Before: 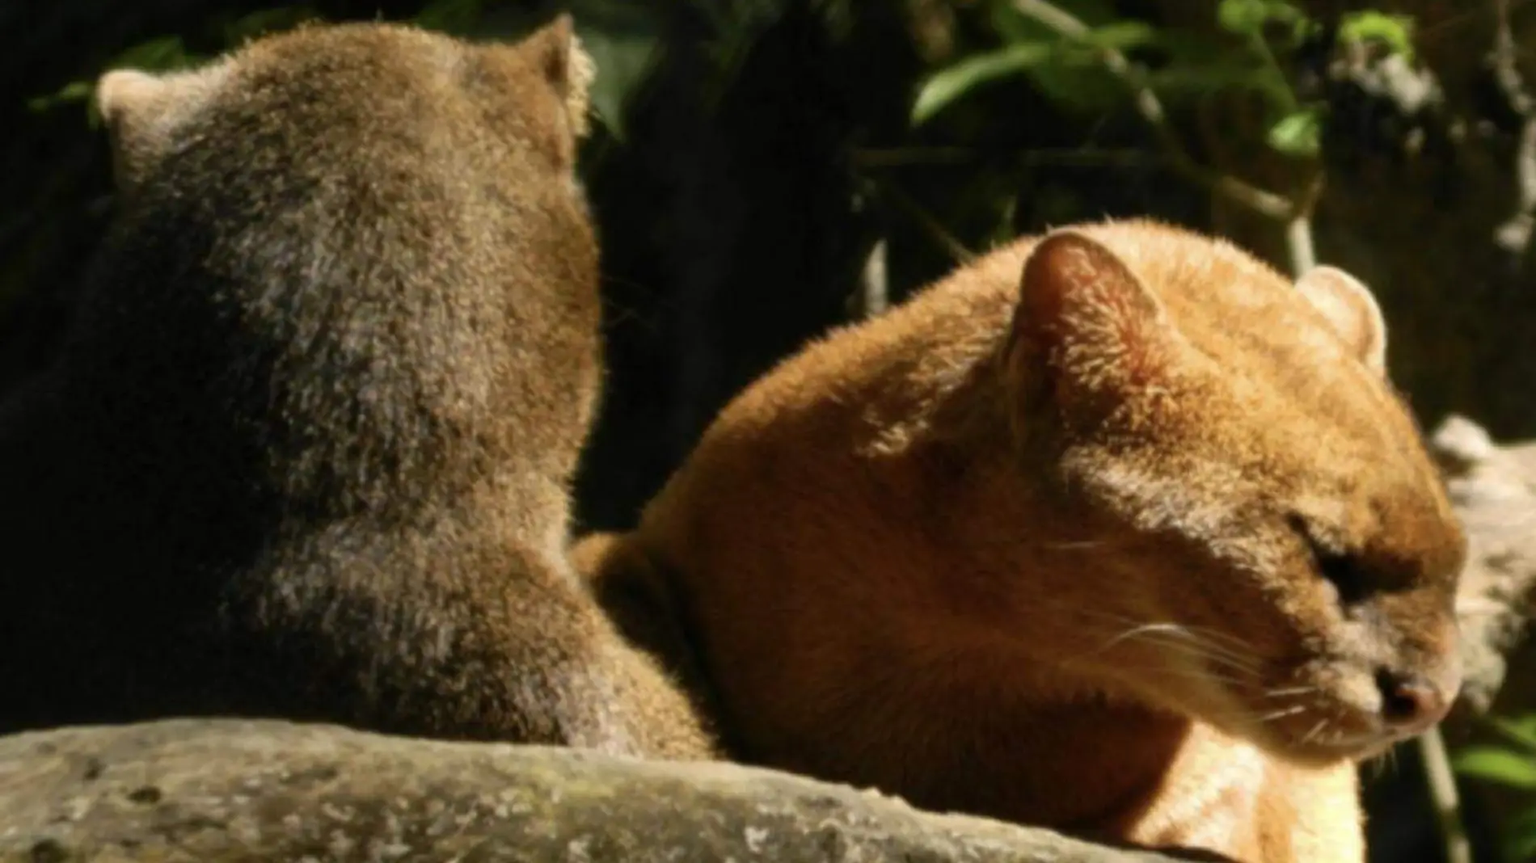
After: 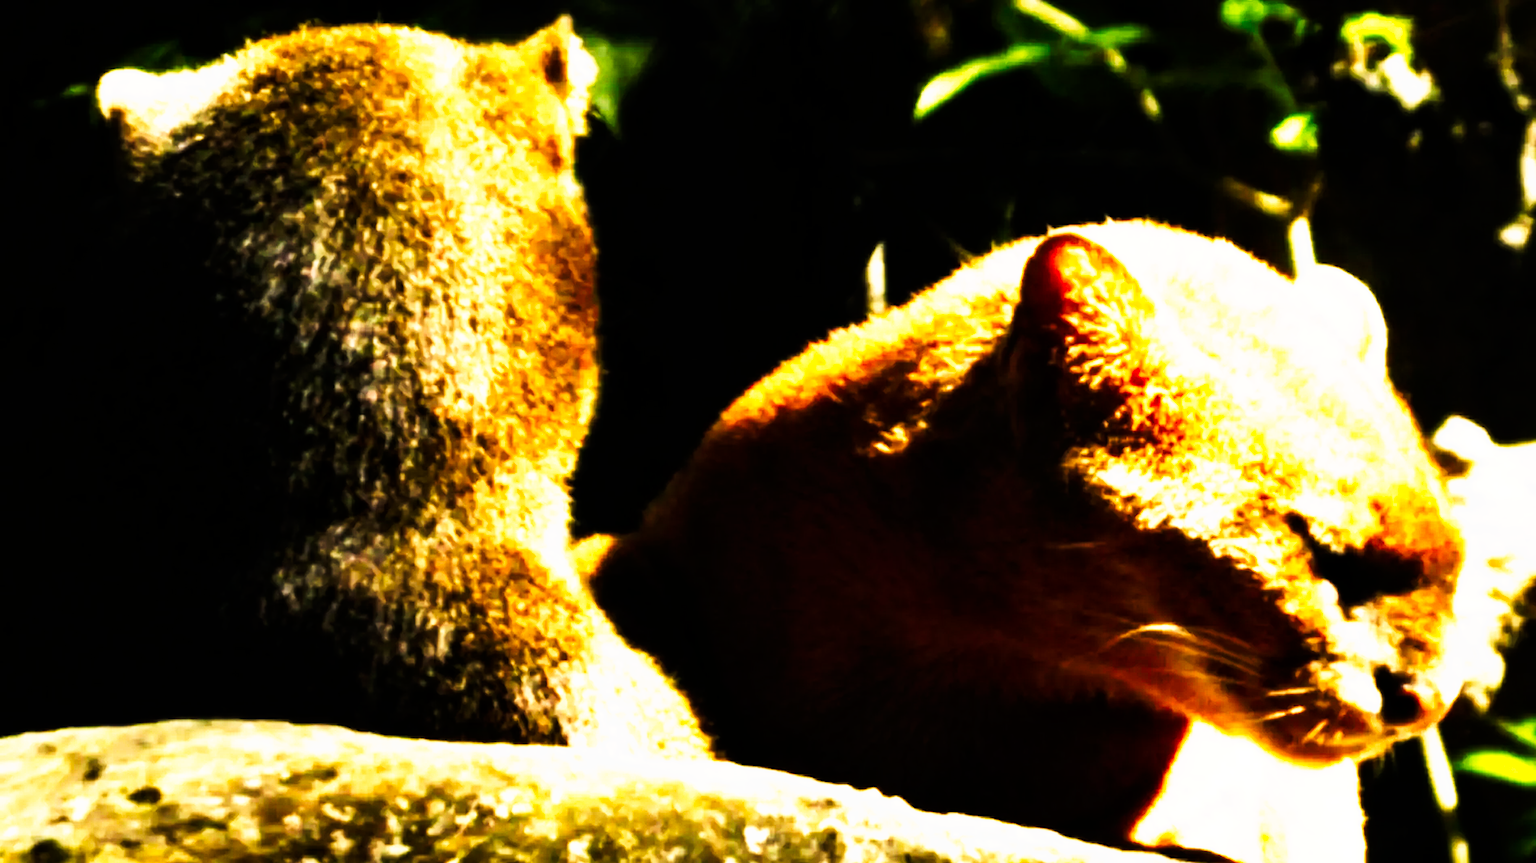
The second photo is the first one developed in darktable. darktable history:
tone equalizer: -8 EV -0.39 EV, -7 EV -0.422 EV, -6 EV -0.299 EV, -5 EV -0.238 EV, -3 EV 0.227 EV, -2 EV 0.356 EV, -1 EV 0.41 EV, +0 EV 0.403 EV
local contrast: mode bilateral grid, contrast 9, coarseness 26, detail 112%, midtone range 0.2
tone curve: curves: ch0 [(0, 0) (0.003, 0) (0.011, 0.001) (0.025, 0.003) (0.044, 0.003) (0.069, 0.006) (0.1, 0.009) (0.136, 0.014) (0.177, 0.029) (0.224, 0.061) (0.277, 0.127) (0.335, 0.218) (0.399, 0.38) (0.468, 0.588) (0.543, 0.809) (0.623, 0.947) (0.709, 0.987) (0.801, 0.99) (0.898, 0.99) (1, 1)], preserve colors none
base curve: curves: ch0 [(0, 0) (0.666, 0.806) (1, 1)], preserve colors none
